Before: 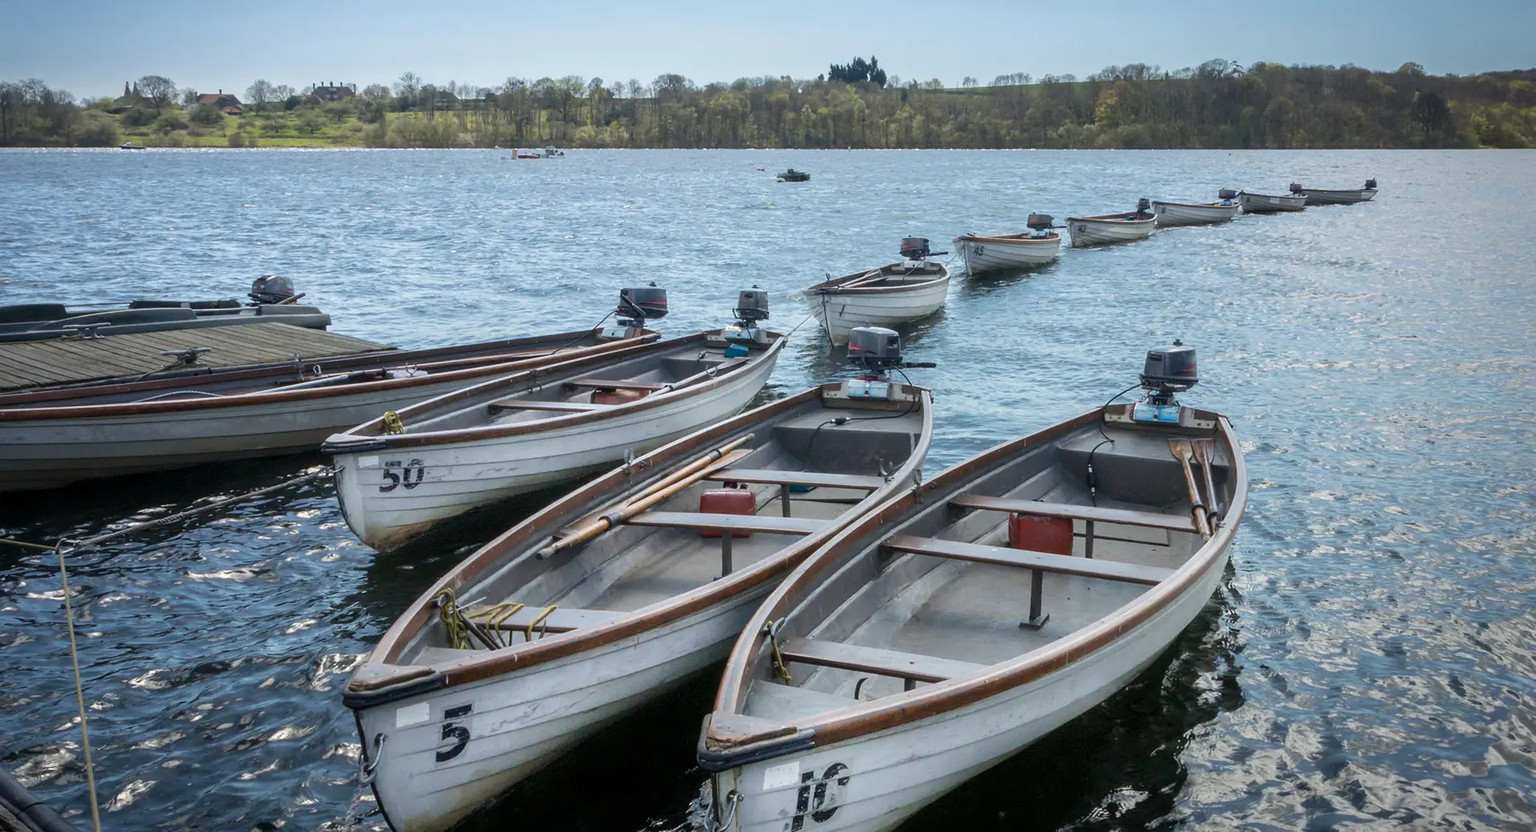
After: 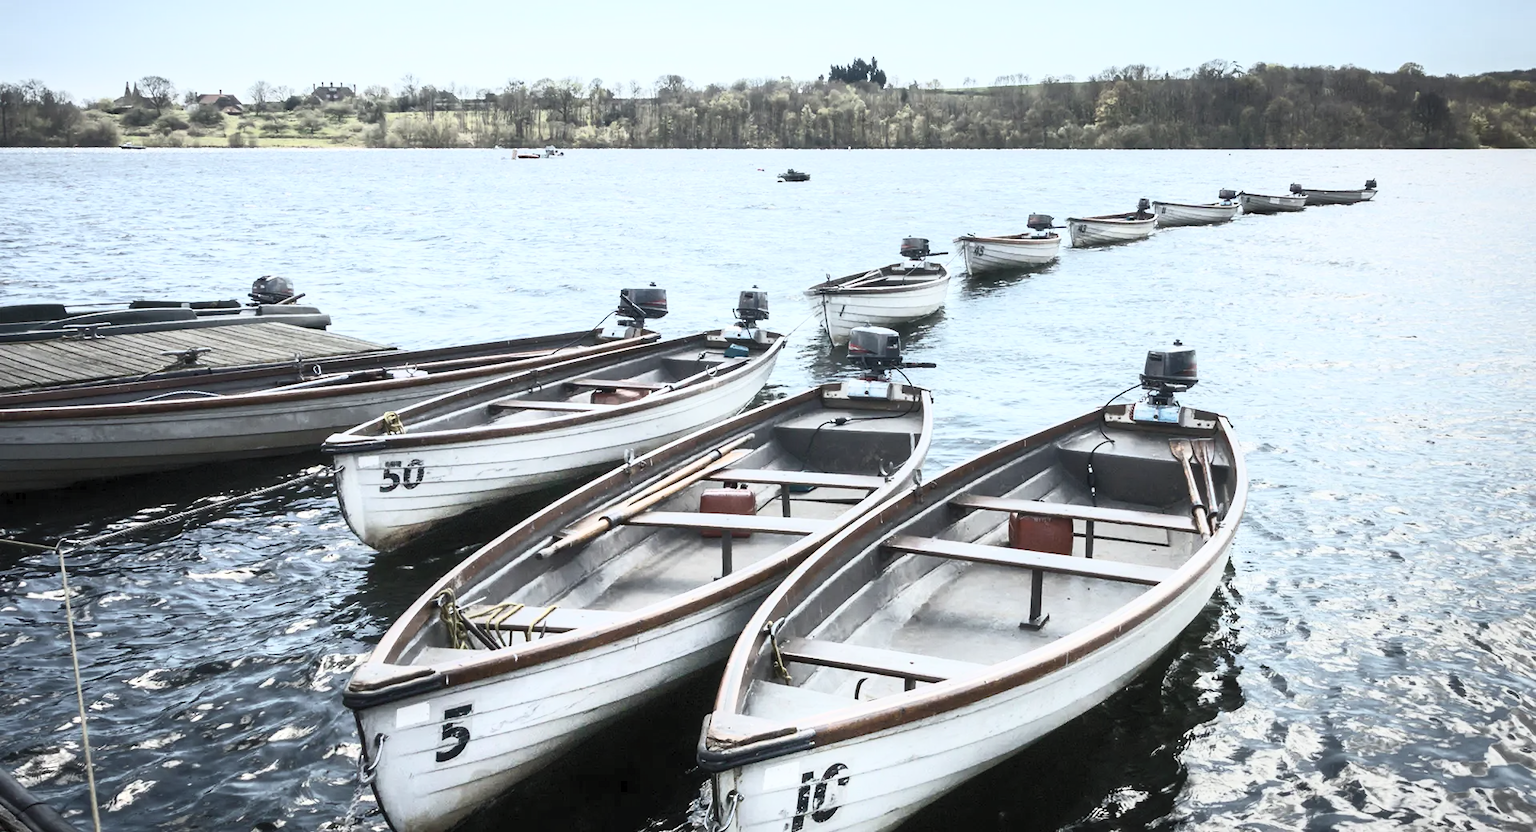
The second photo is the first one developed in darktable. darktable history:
contrast brightness saturation: contrast 0.59, brightness 0.566, saturation -0.348
